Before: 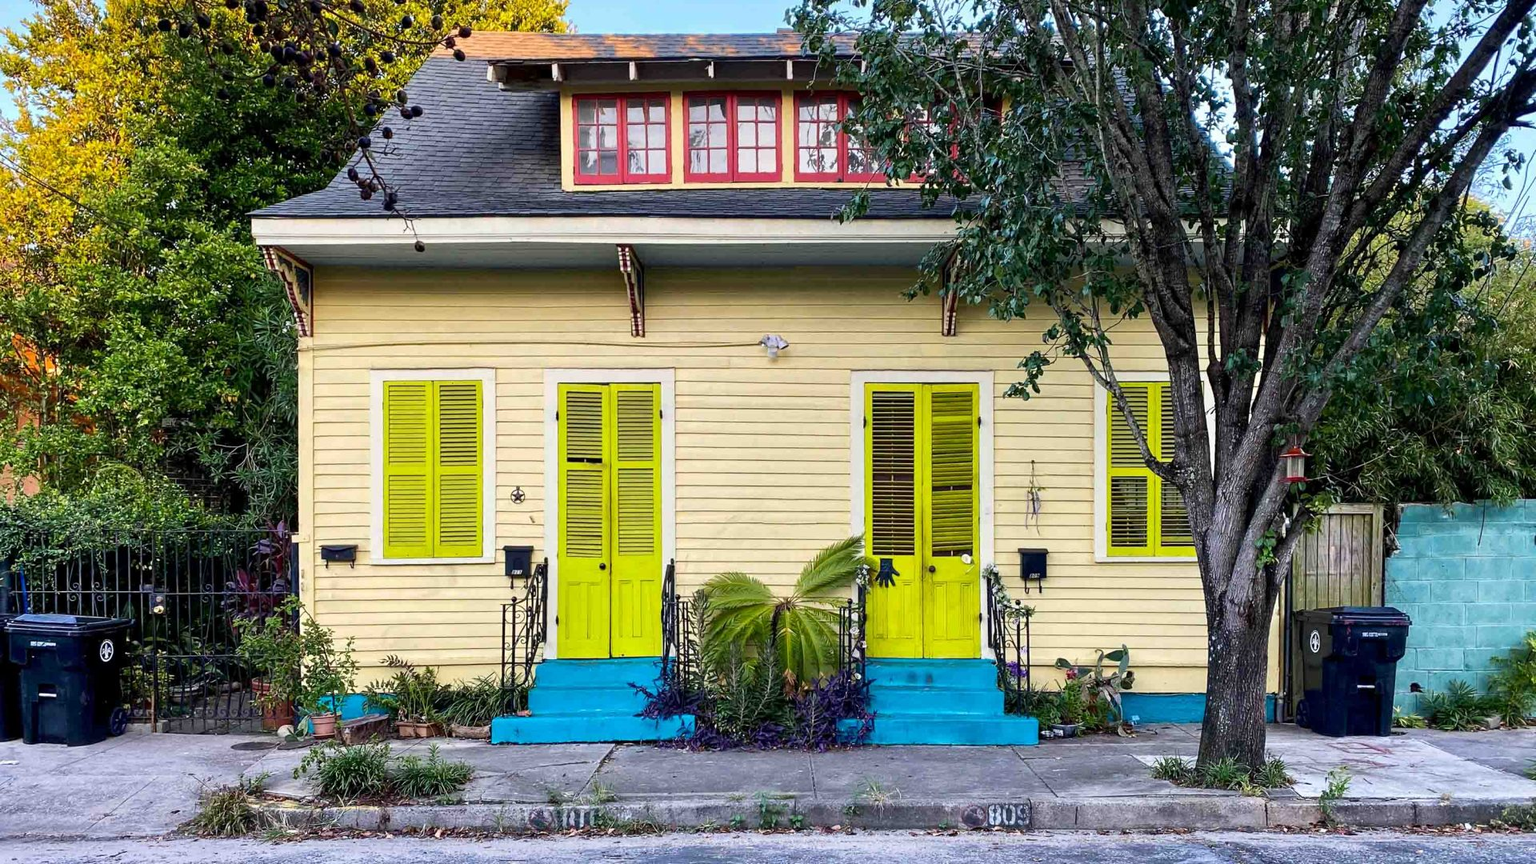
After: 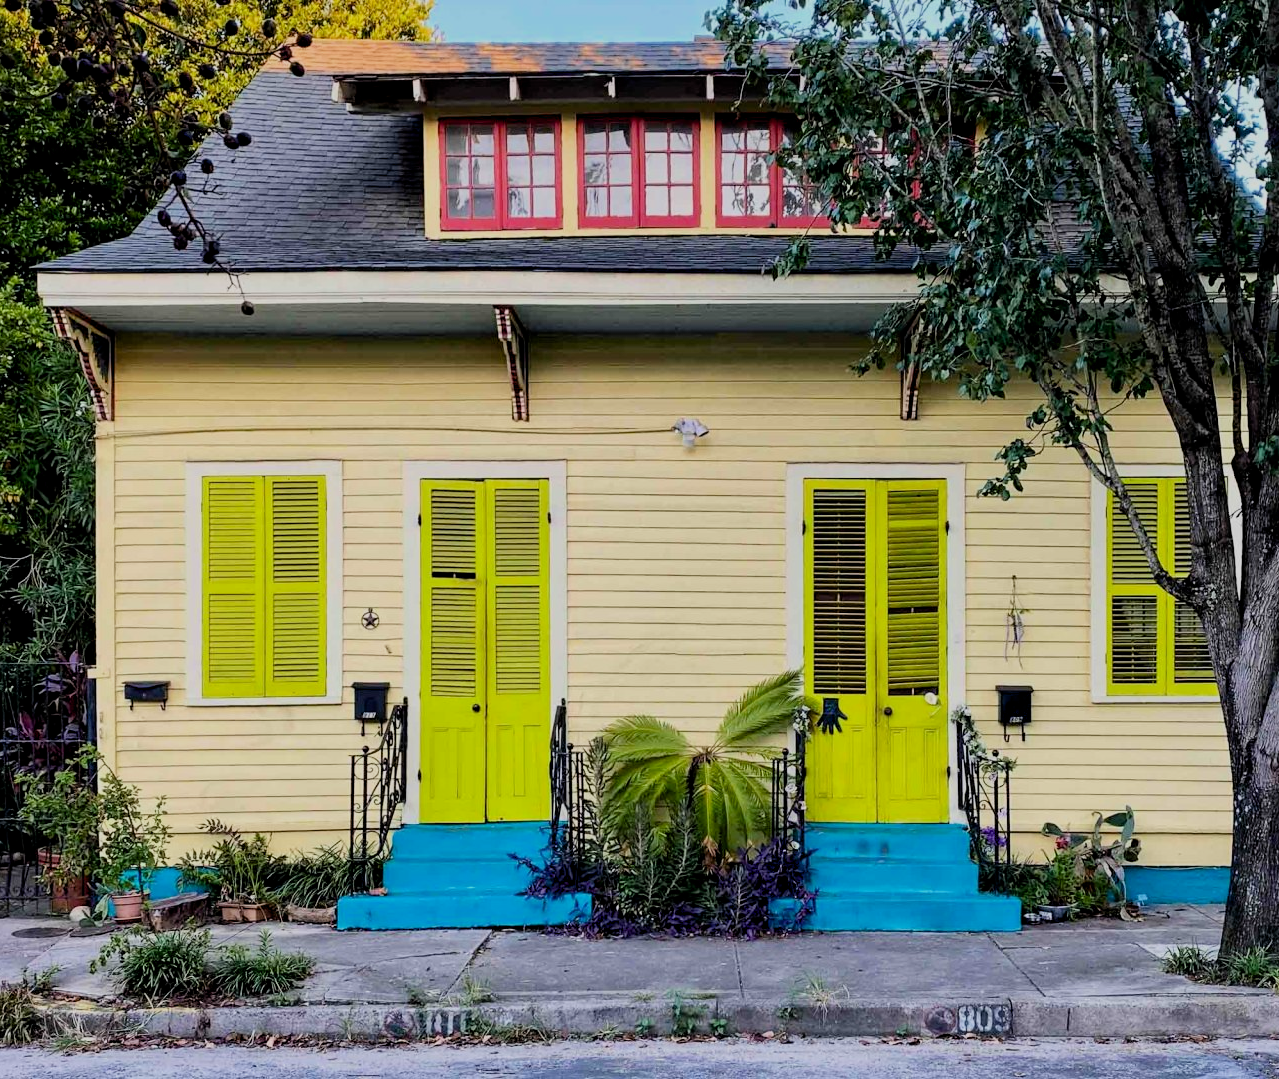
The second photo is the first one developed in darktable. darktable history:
crop and rotate: left 14.436%, right 18.898%
filmic rgb: black relative exposure -7.65 EV, white relative exposure 4.56 EV, hardness 3.61, color science v6 (2022)
exposure: black level correction 0.005, exposure 0.001 EV, compensate highlight preservation false
